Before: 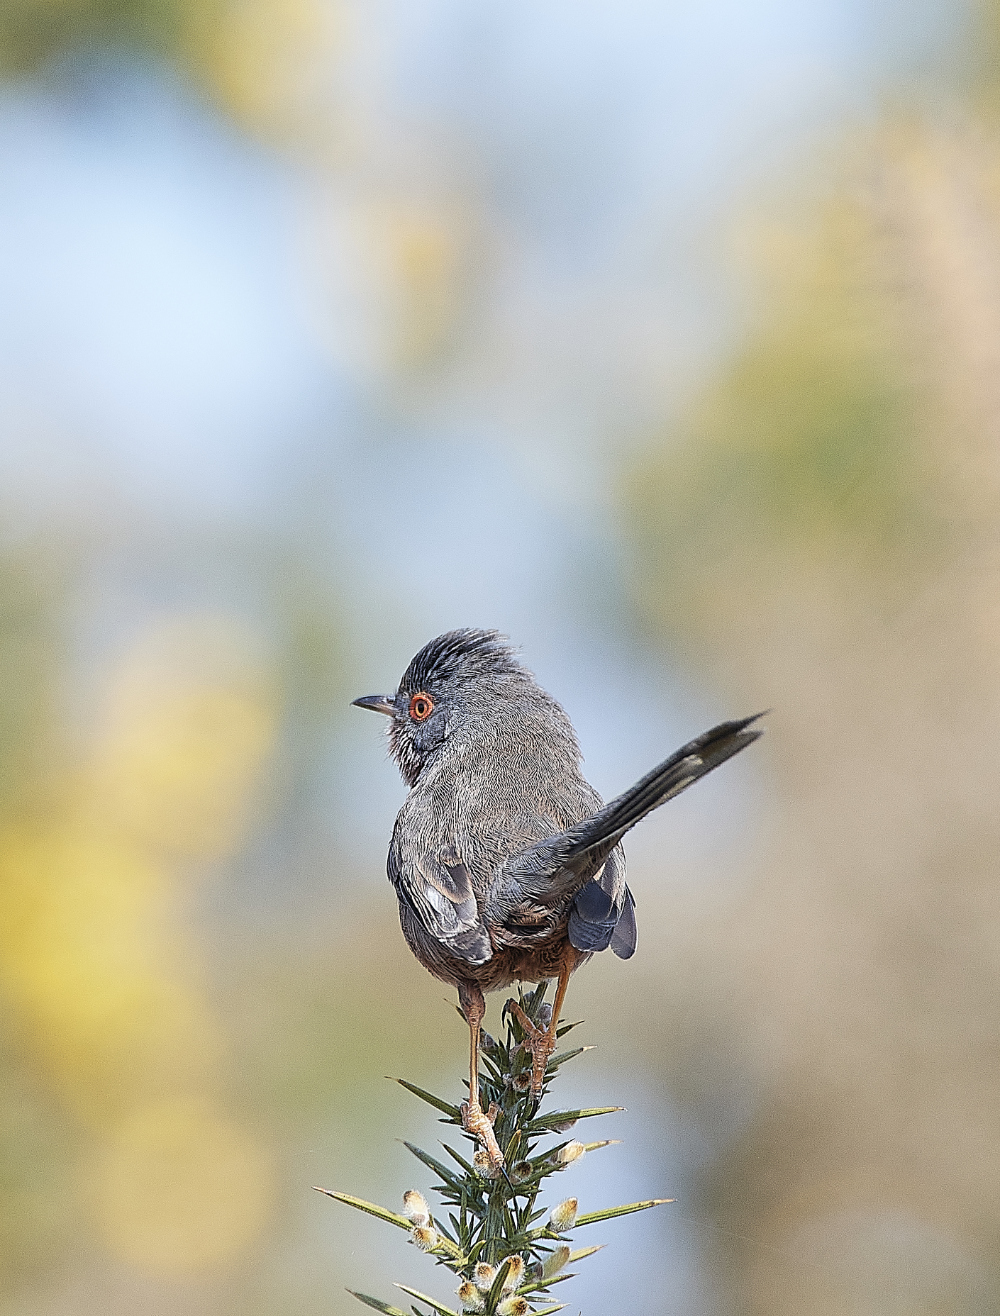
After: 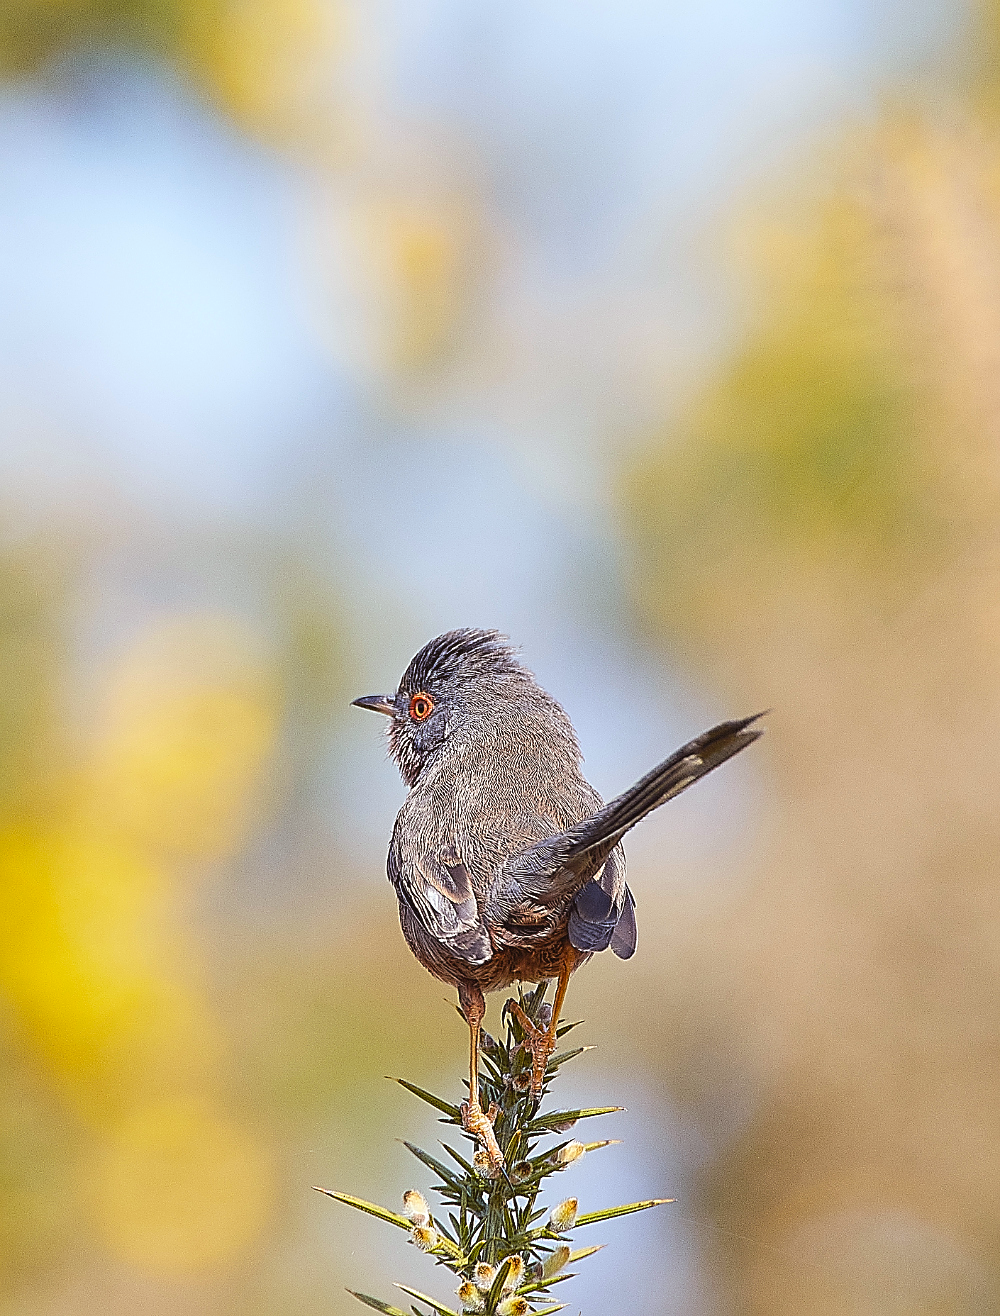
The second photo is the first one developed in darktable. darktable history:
sharpen: on, module defaults
color balance rgb: shadows lift › chroma 2.047%, shadows lift › hue 138.19°, power › chroma 1.572%, power › hue 27.41°, global offset › luminance 0.491%, global offset › hue 58.93°, linear chroma grading › shadows -2.382%, linear chroma grading › highlights -14.515%, linear chroma grading › global chroma -9.532%, linear chroma grading › mid-tones -10.052%, perceptual saturation grading › global saturation 30.837%, global vibrance 45.233%
